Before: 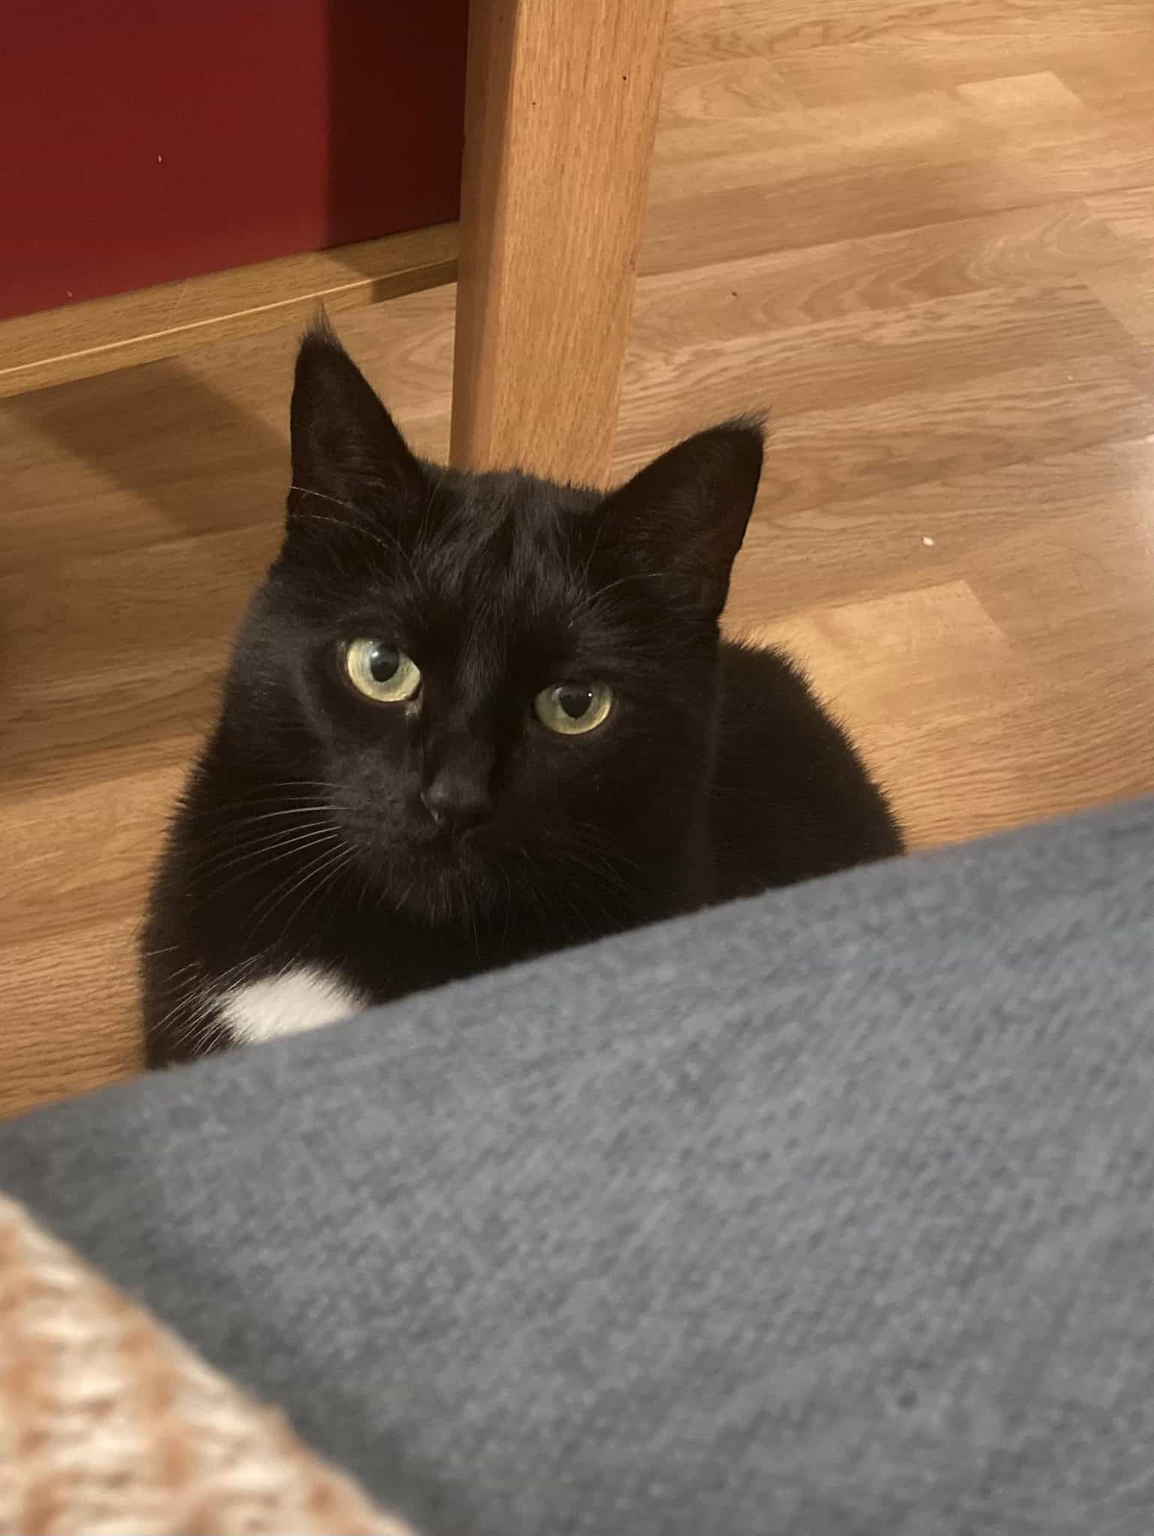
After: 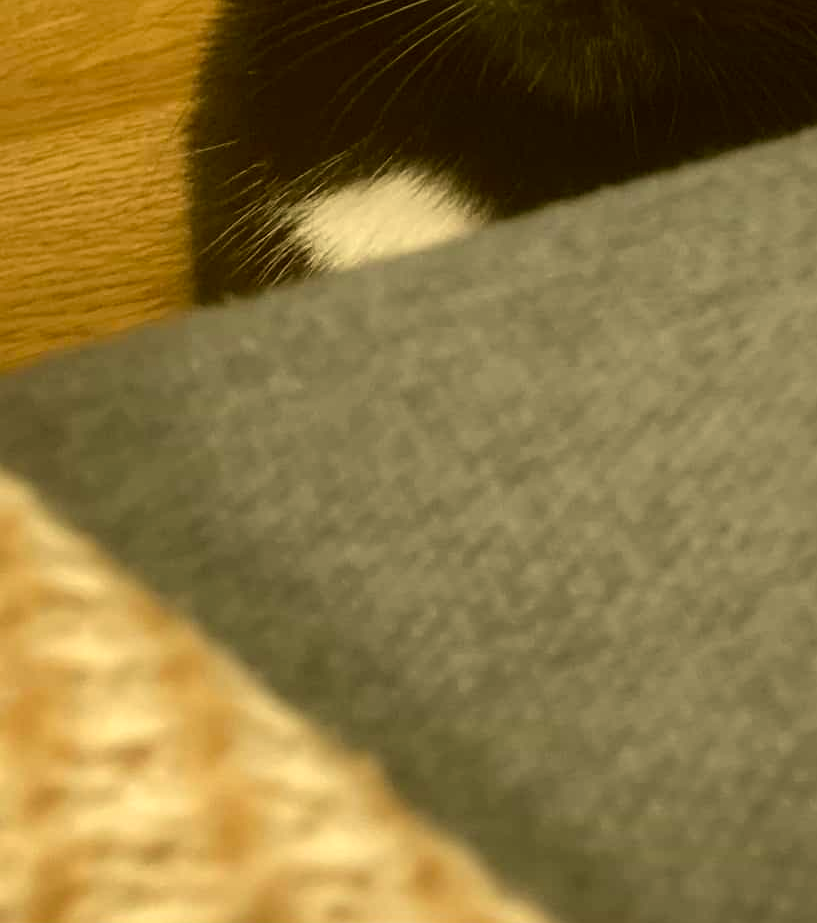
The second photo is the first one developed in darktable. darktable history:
color correction: highlights a* 0.087, highlights b* 29.63, shadows a* -0.321, shadows b* 21.88
crop and rotate: top 54.74%, right 46.837%, bottom 0.148%
